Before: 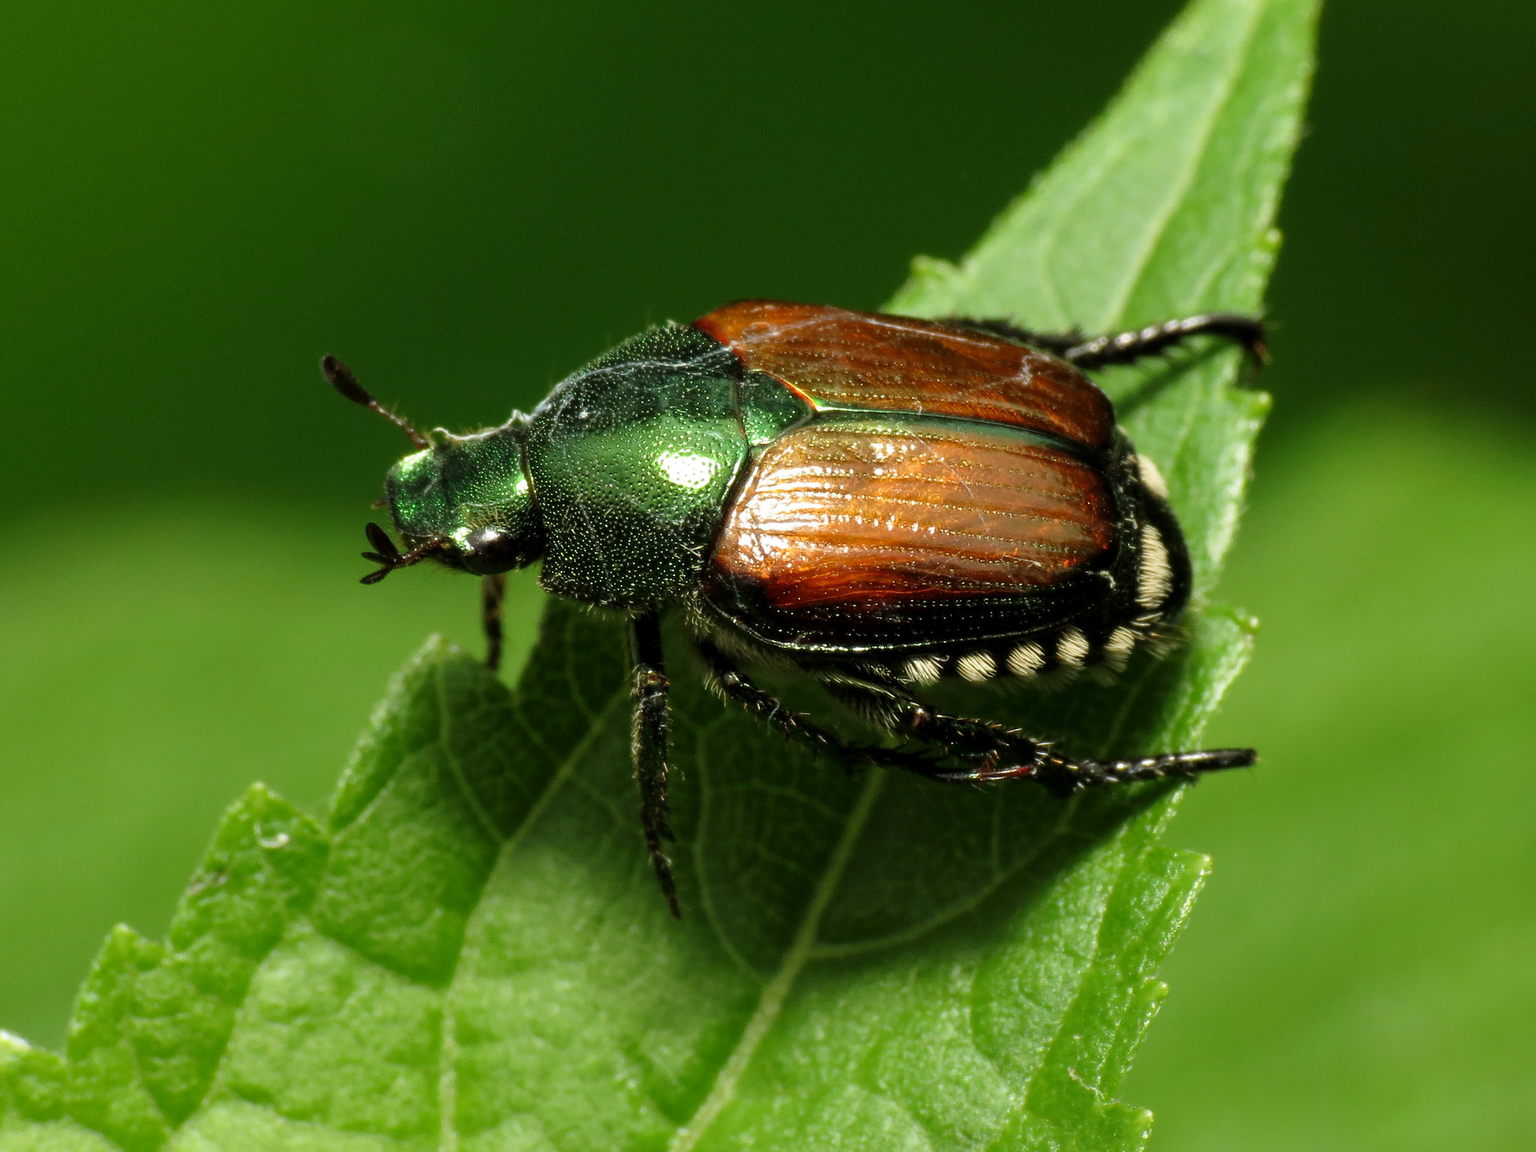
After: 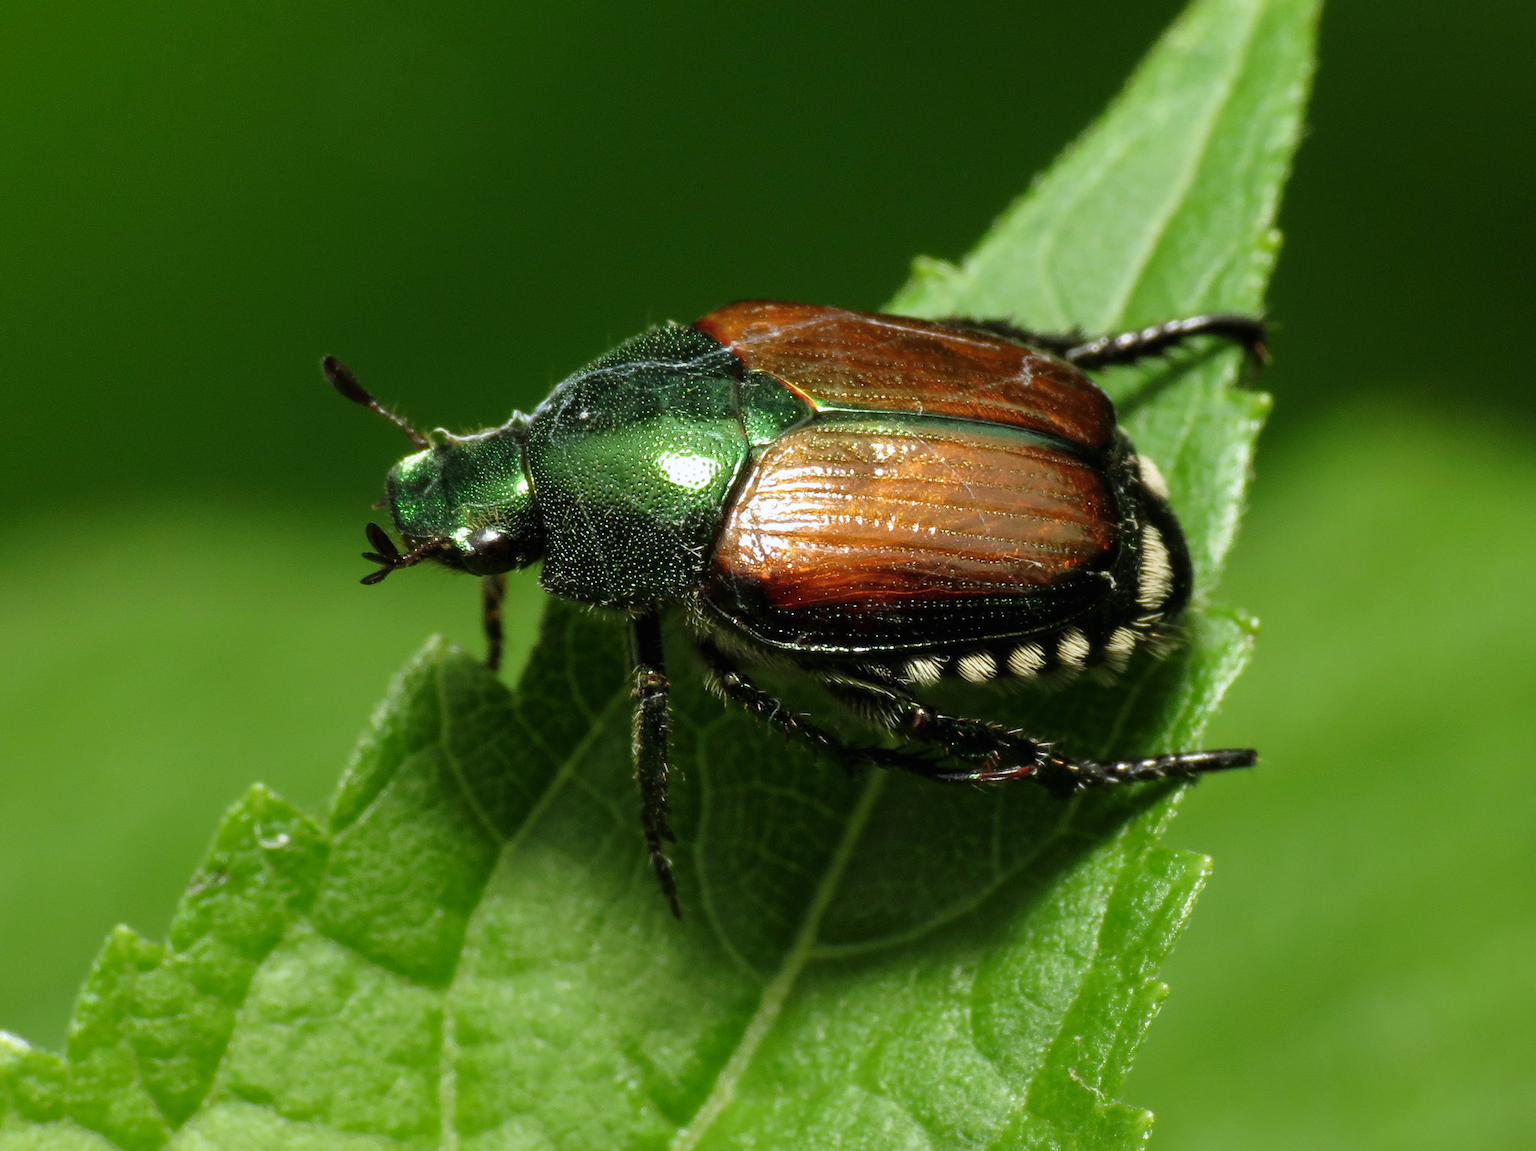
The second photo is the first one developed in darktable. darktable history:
contrast brightness saturation: contrast -0.02, brightness -0.01, saturation 0.03
white balance: red 0.984, blue 1.059
color zones: curves: ch1 [(0, 0.469) (0.01, 0.469) (0.12, 0.446) (0.248, 0.469) (0.5, 0.5) (0.748, 0.5) (0.99, 0.469) (1, 0.469)]
